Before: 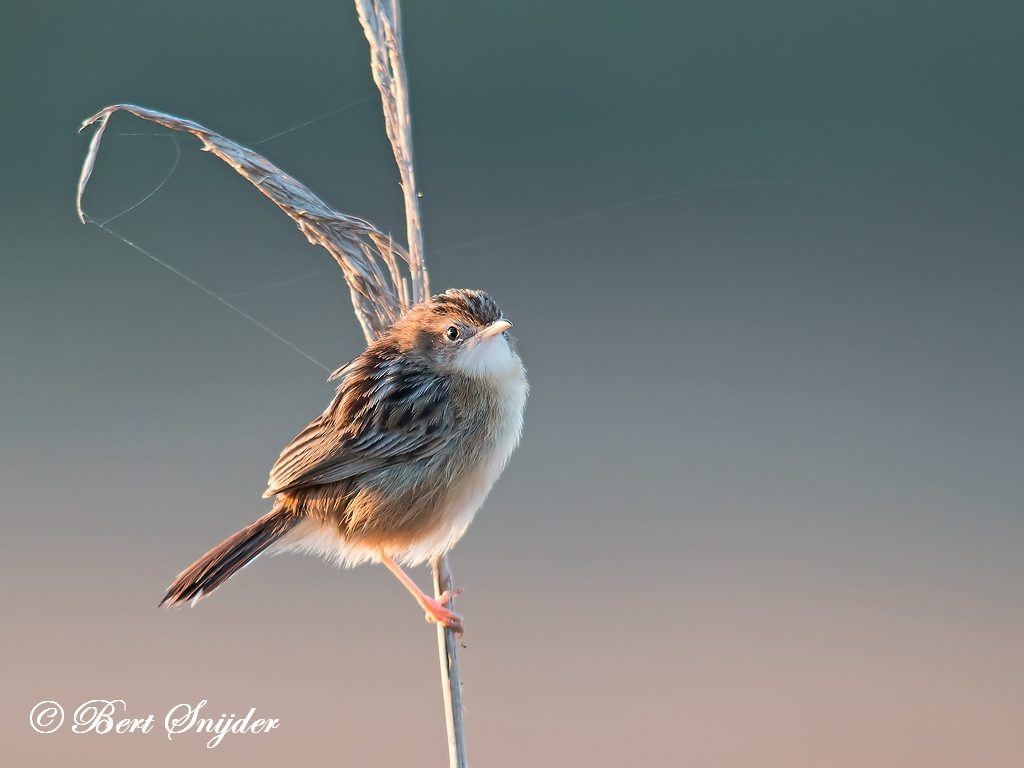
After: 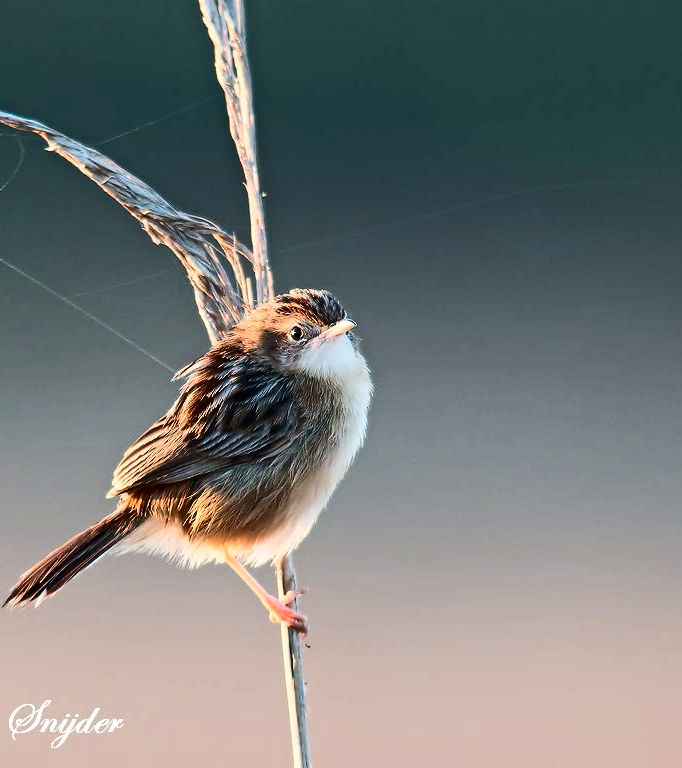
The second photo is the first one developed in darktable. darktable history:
contrast brightness saturation: contrast 0.33, brightness -0.076, saturation 0.173
crop and rotate: left 15.292%, right 18.052%
